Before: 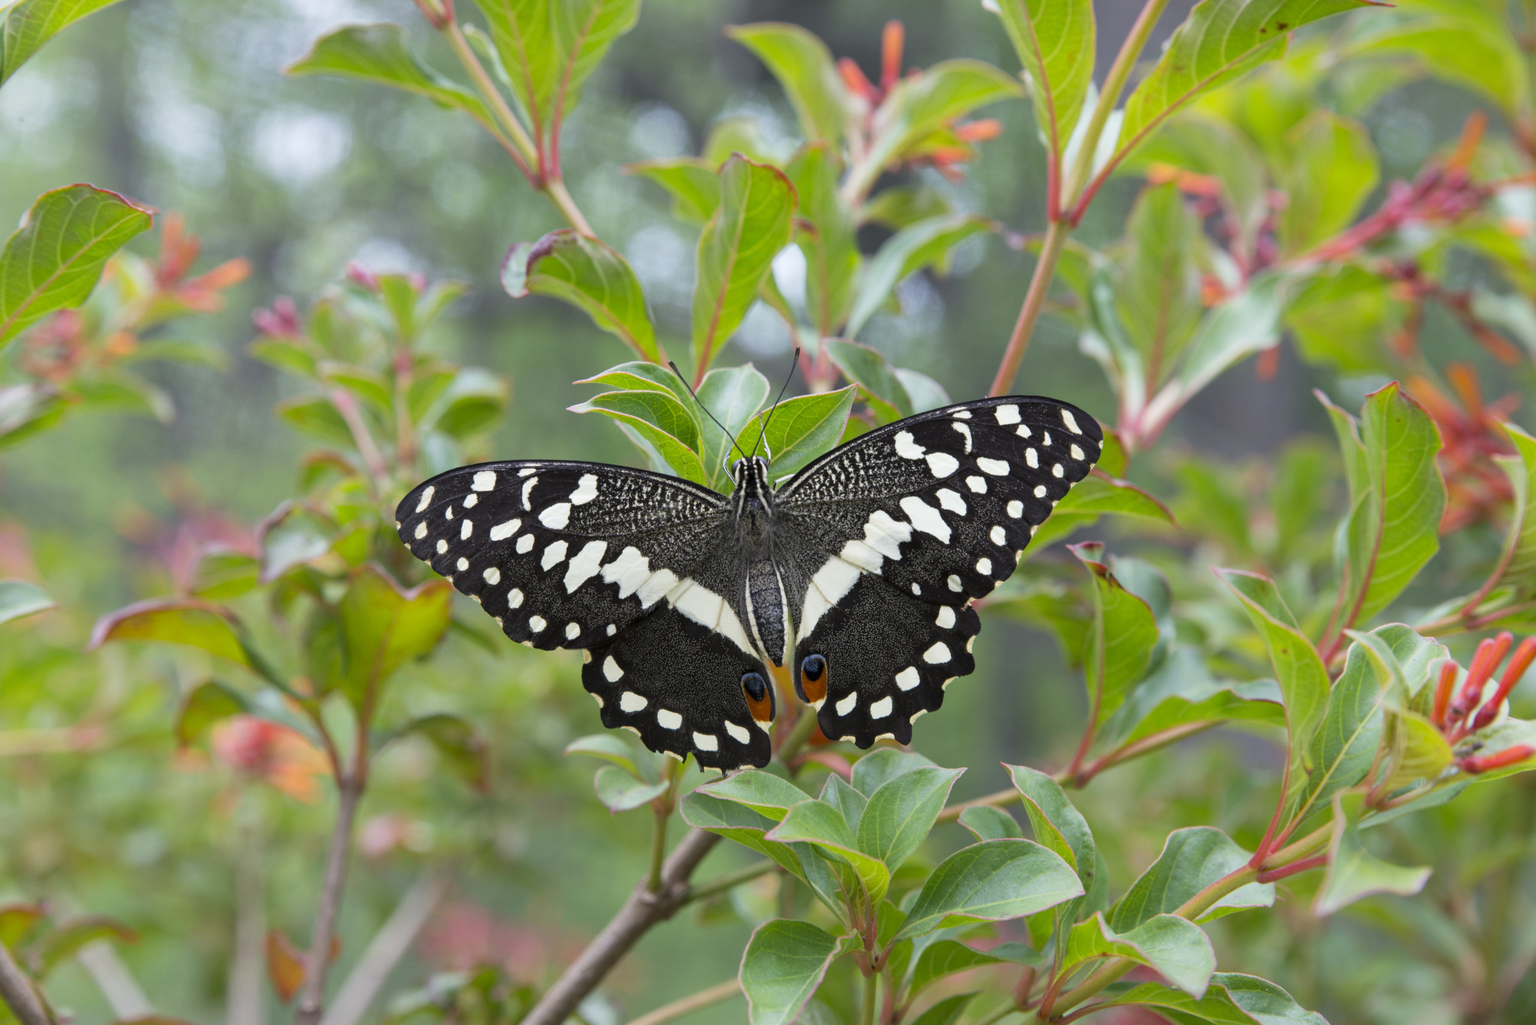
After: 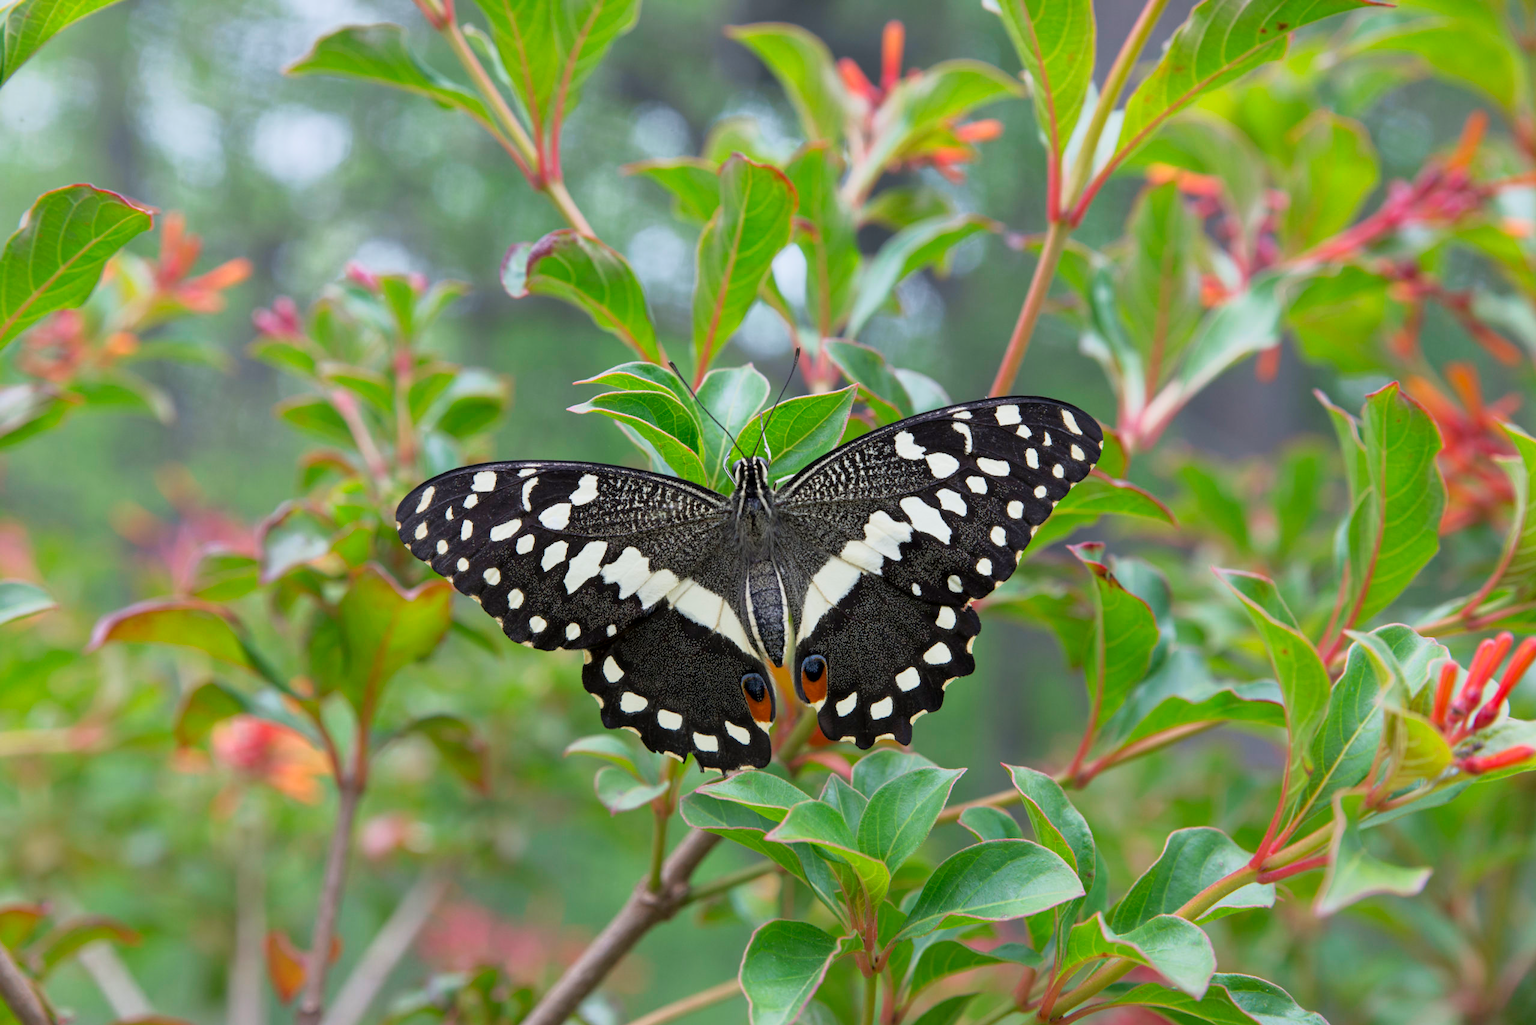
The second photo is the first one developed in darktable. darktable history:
tone curve: curves: ch0 [(0.013, 0) (0.061, 0.059) (0.239, 0.256) (0.502, 0.501) (0.683, 0.676) (0.761, 0.773) (0.858, 0.858) (0.987, 0.945)]; ch1 [(0, 0) (0.172, 0.123) (0.304, 0.267) (0.414, 0.395) (0.472, 0.473) (0.502, 0.502) (0.521, 0.528) (0.583, 0.595) (0.654, 0.673) (0.728, 0.761) (1, 1)]; ch2 [(0, 0) (0.411, 0.424) (0.485, 0.476) (0.502, 0.501) (0.553, 0.557) (0.57, 0.576) (1, 1)], color space Lab, independent channels, preserve colors none
